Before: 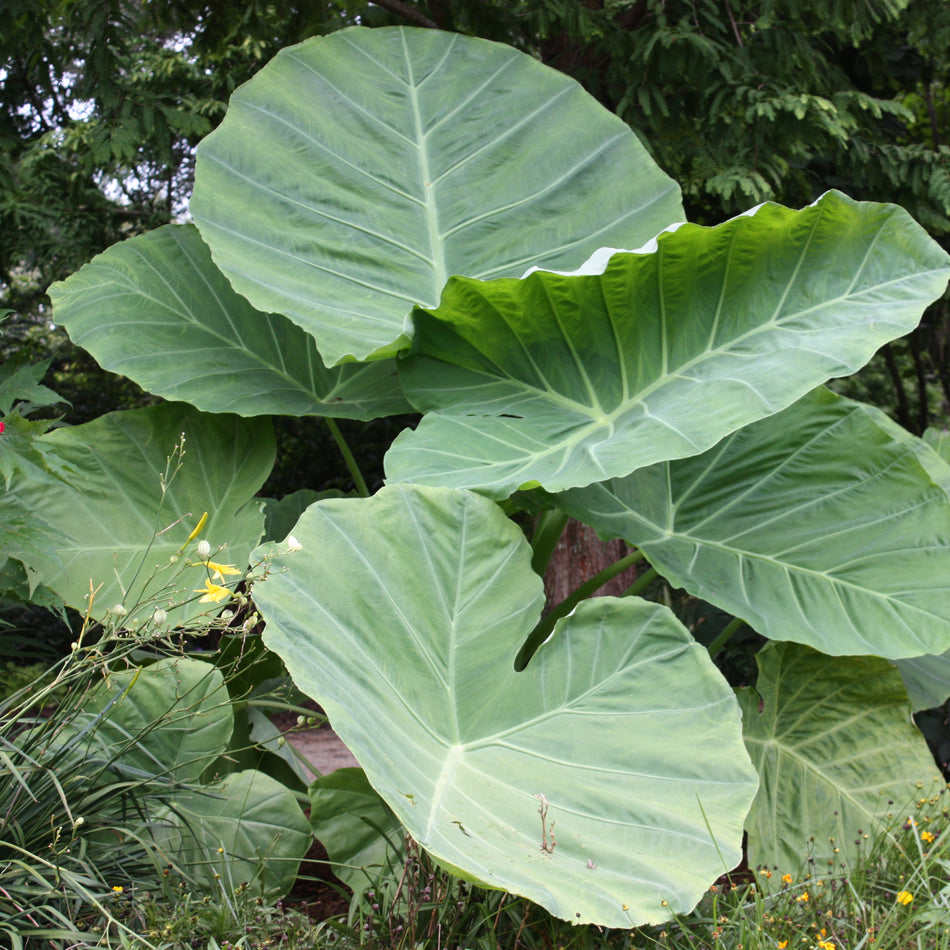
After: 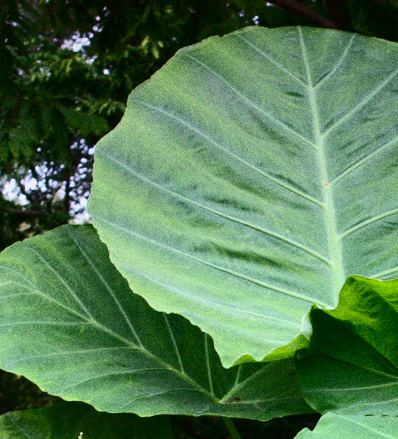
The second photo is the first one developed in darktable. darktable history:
base curve: curves: ch0 [(0, 0) (0.297, 0.298) (1, 1)], preserve colors none
color balance rgb: perceptual saturation grading › global saturation 10%, global vibrance 10%
exposure: exposure -0.01 EV, compensate highlight preservation false
crop and rotate: left 10.817%, top 0.062%, right 47.194%, bottom 53.626%
grain: coarseness 0.09 ISO, strength 40%
graduated density: on, module defaults
shadows and highlights: shadows 30
contrast brightness saturation: contrast 0.4, brightness 0.05, saturation 0.25
